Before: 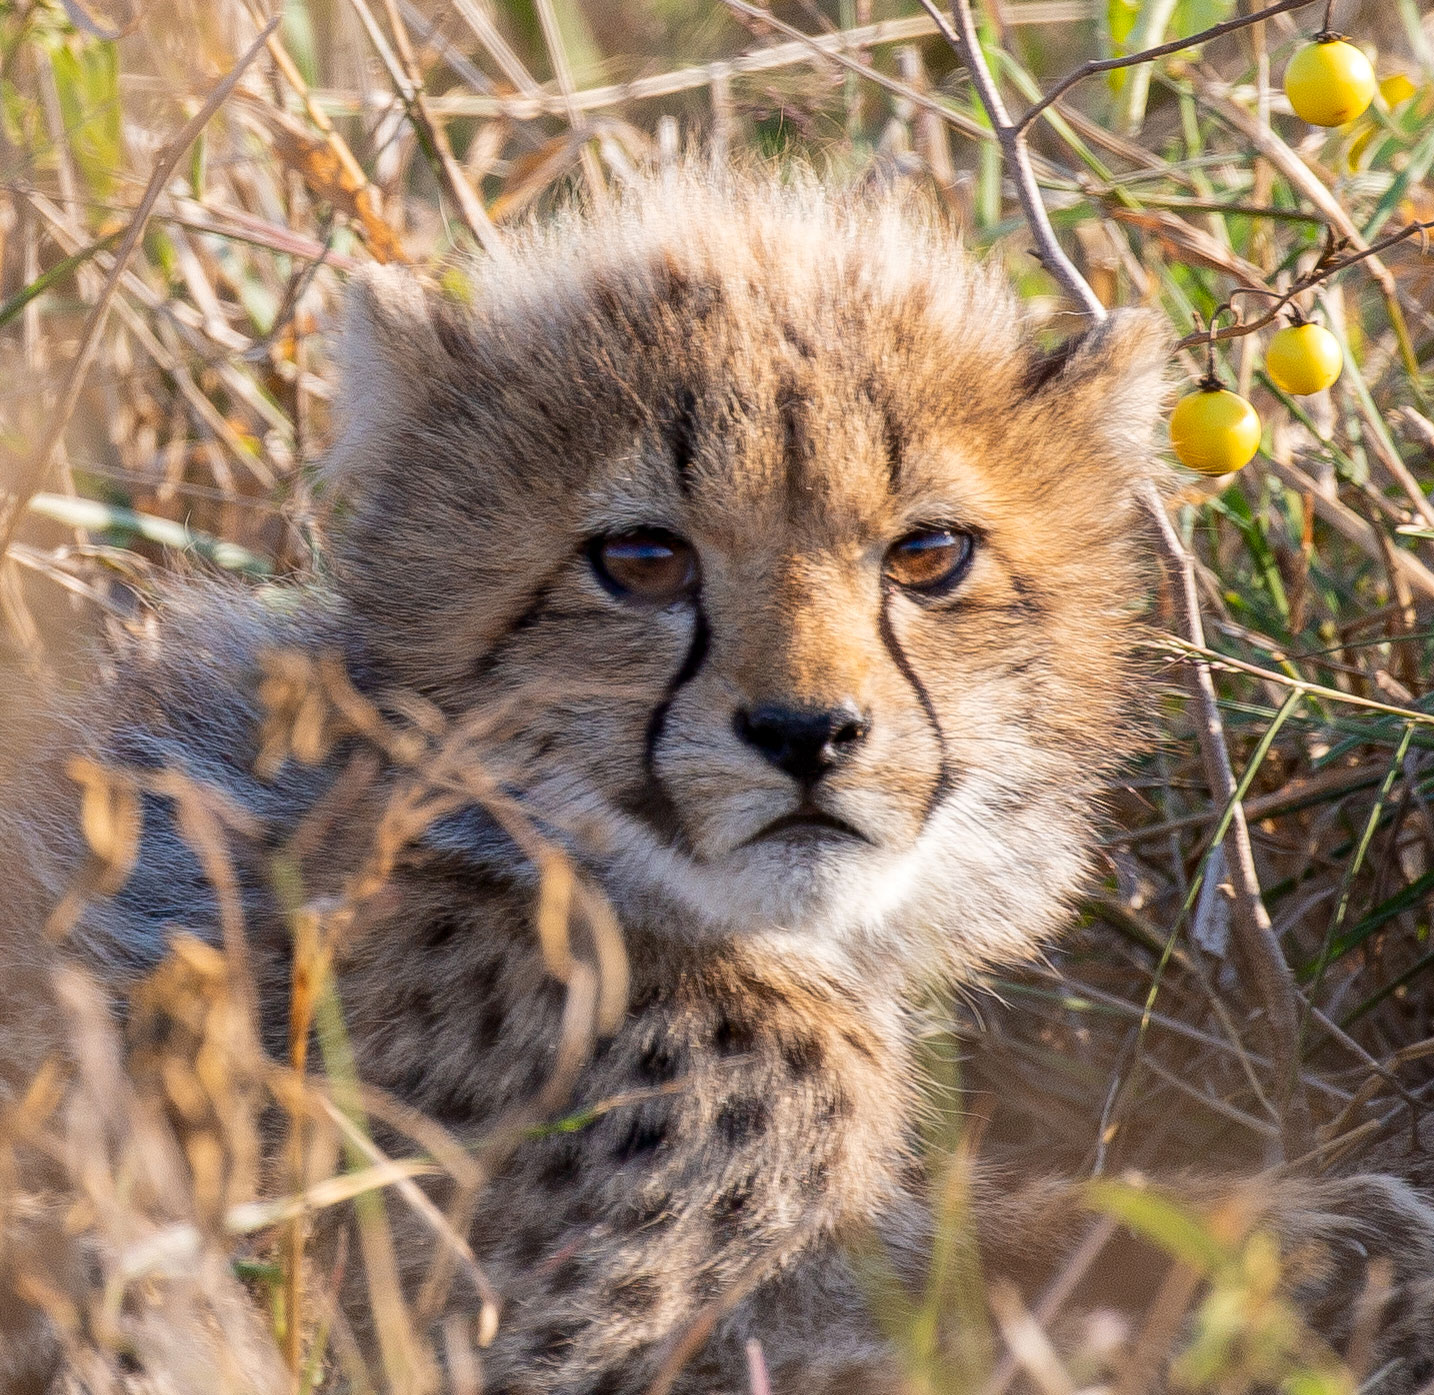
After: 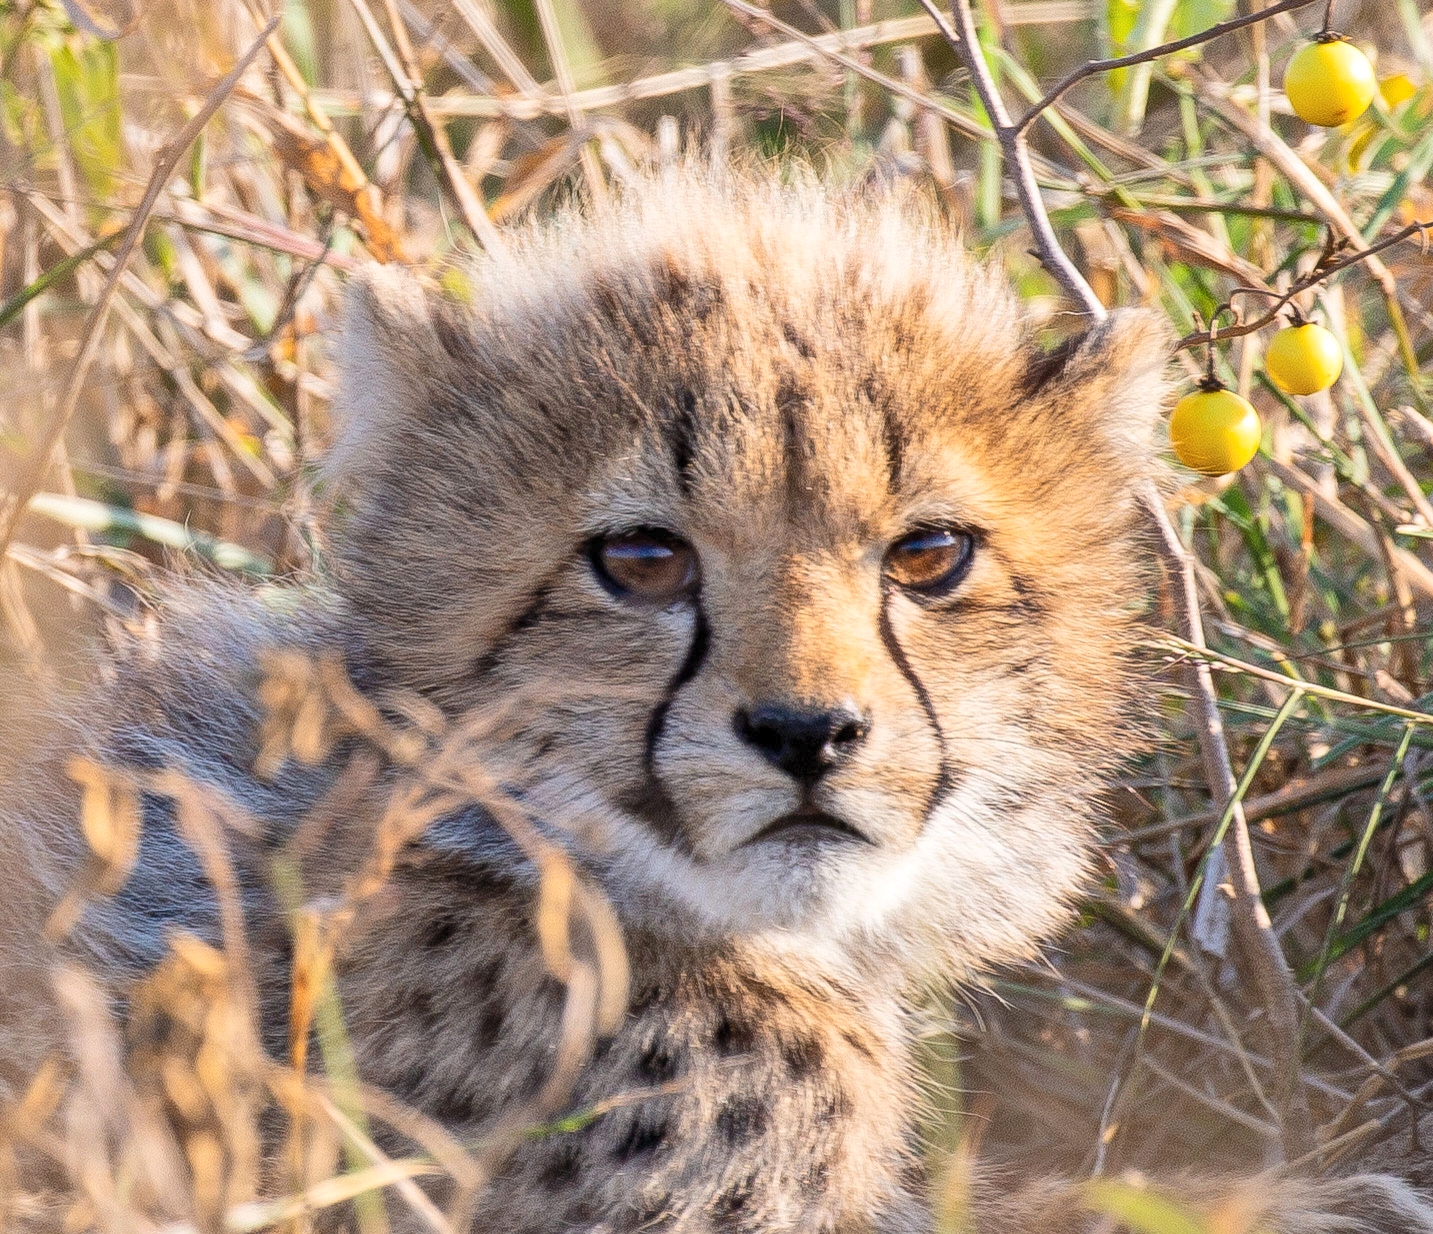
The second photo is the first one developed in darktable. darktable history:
crop and rotate: top 0%, bottom 11.479%
shadows and highlights: soften with gaussian
contrast brightness saturation: contrast 0.135, brightness 0.22
levels: mode automatic, levels [0, 0.435, 0.917]
